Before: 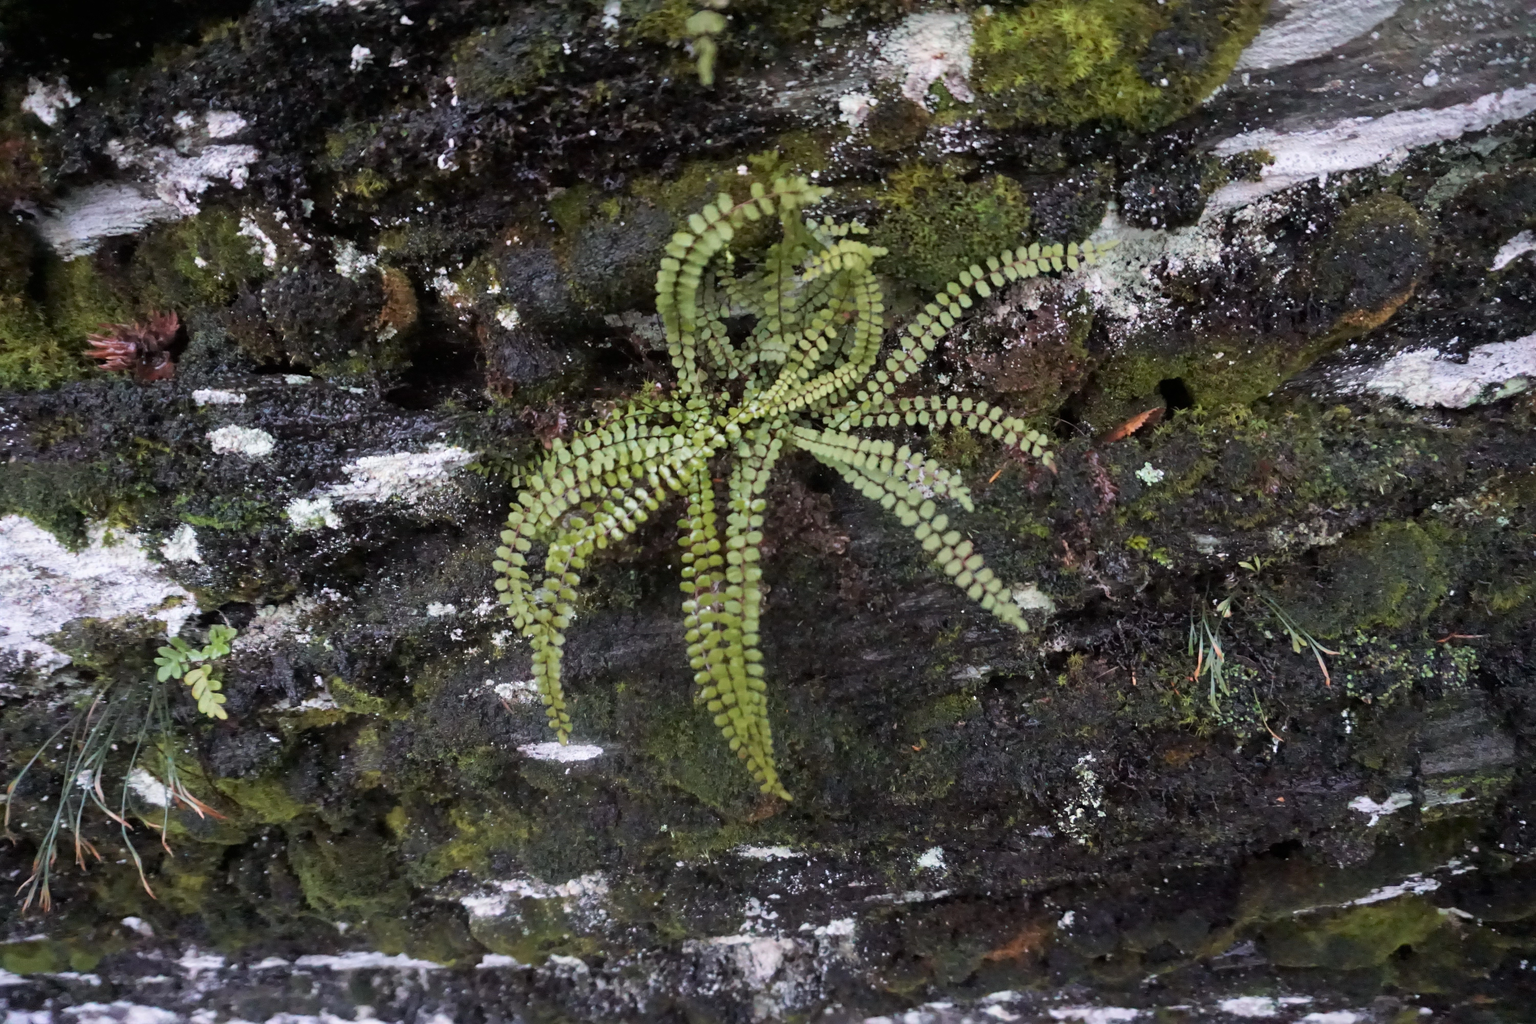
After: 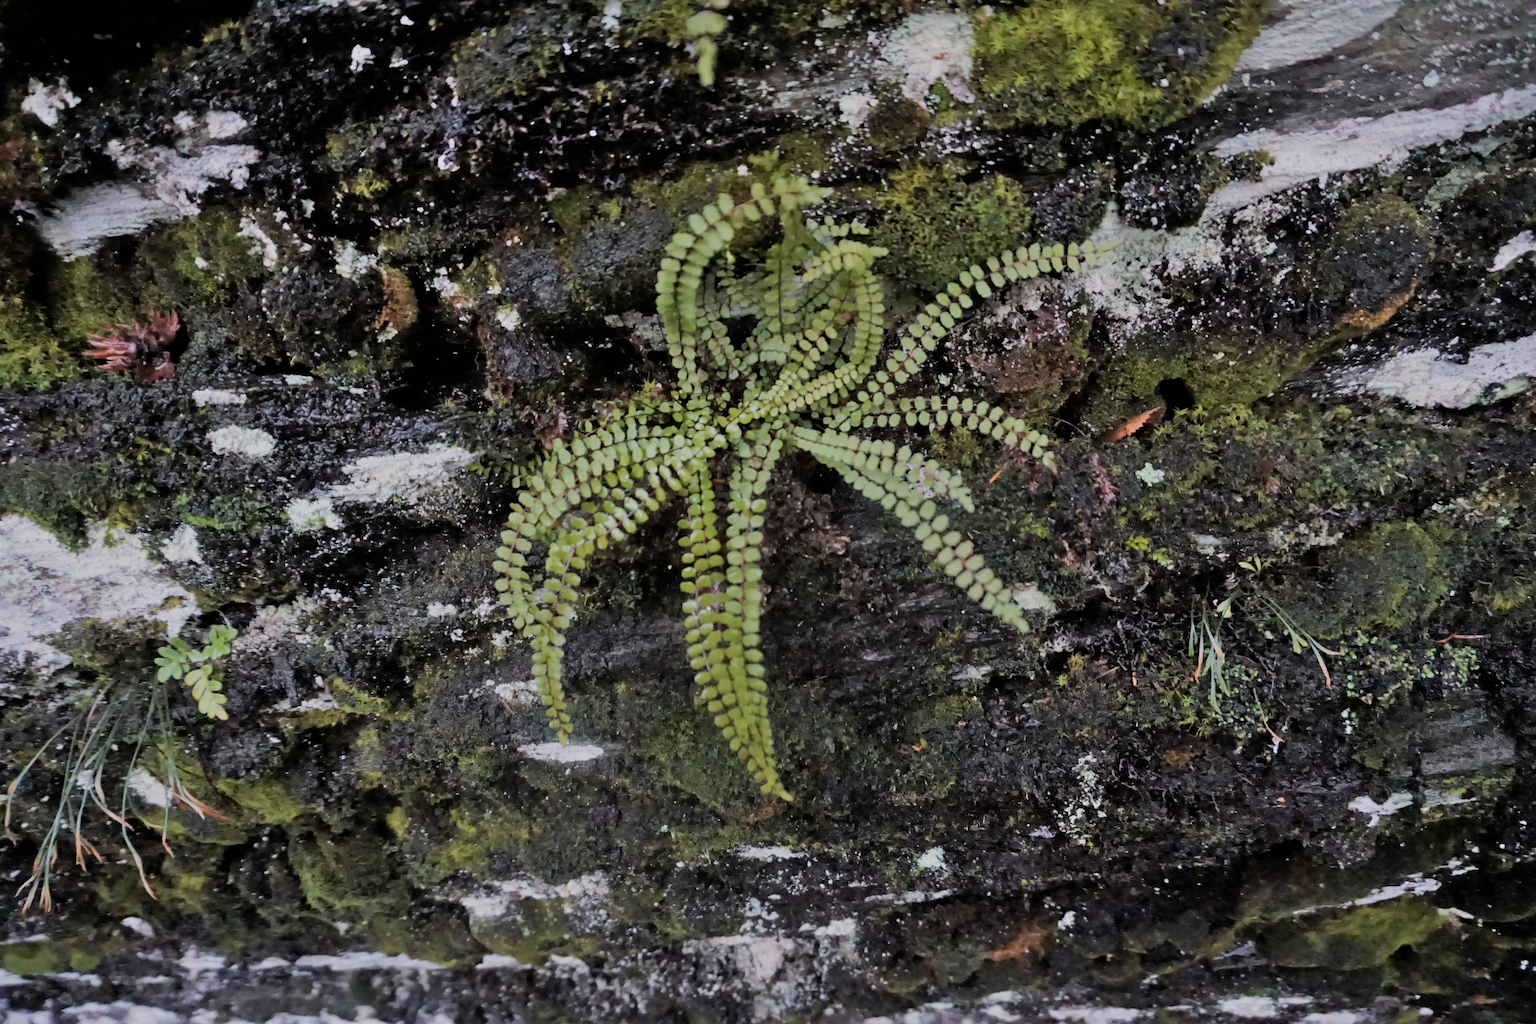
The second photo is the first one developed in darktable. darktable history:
filmic rgb: black relative exposure -7.47 EV, white relative exposure 4.85 EV, hardness 3.4
shadows and highlights: shadows 43.55, white point adjustment -1.49, highlights color adjustment 40.27%, soften with gaussian
